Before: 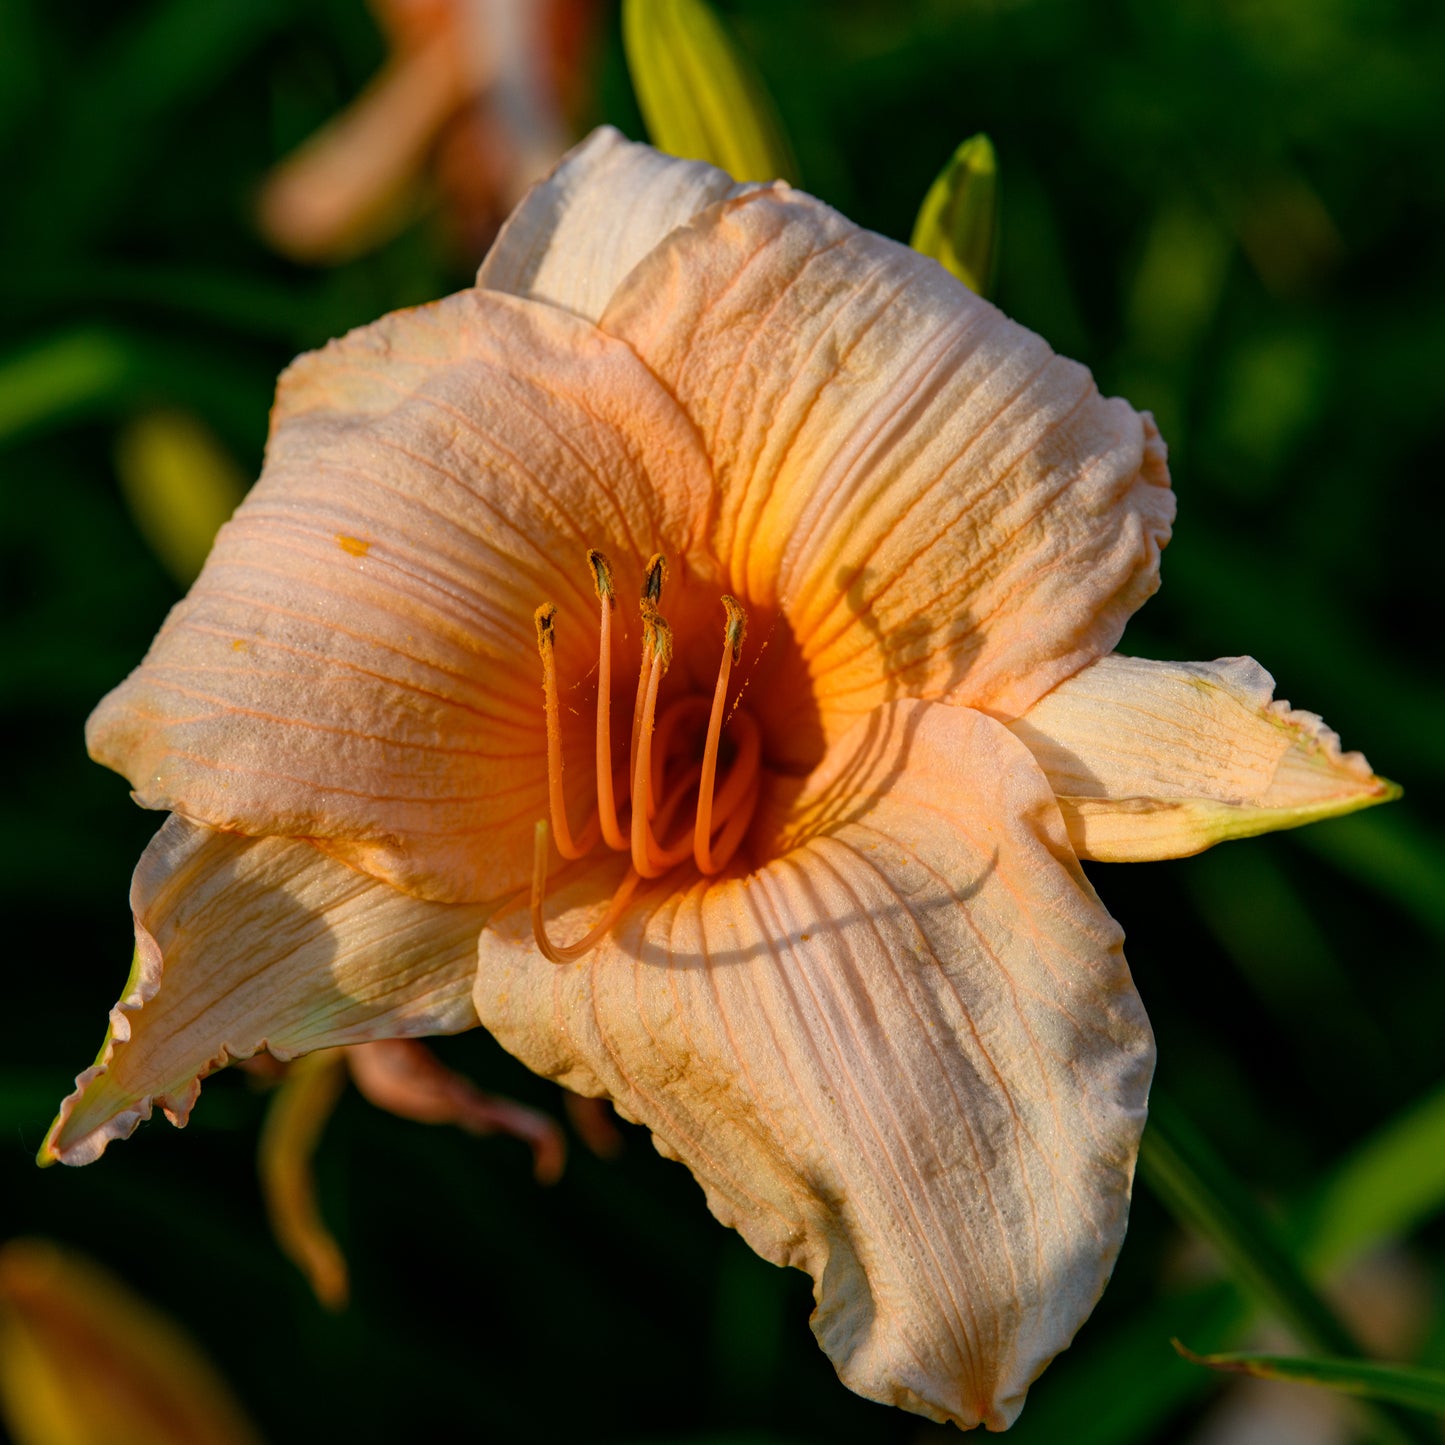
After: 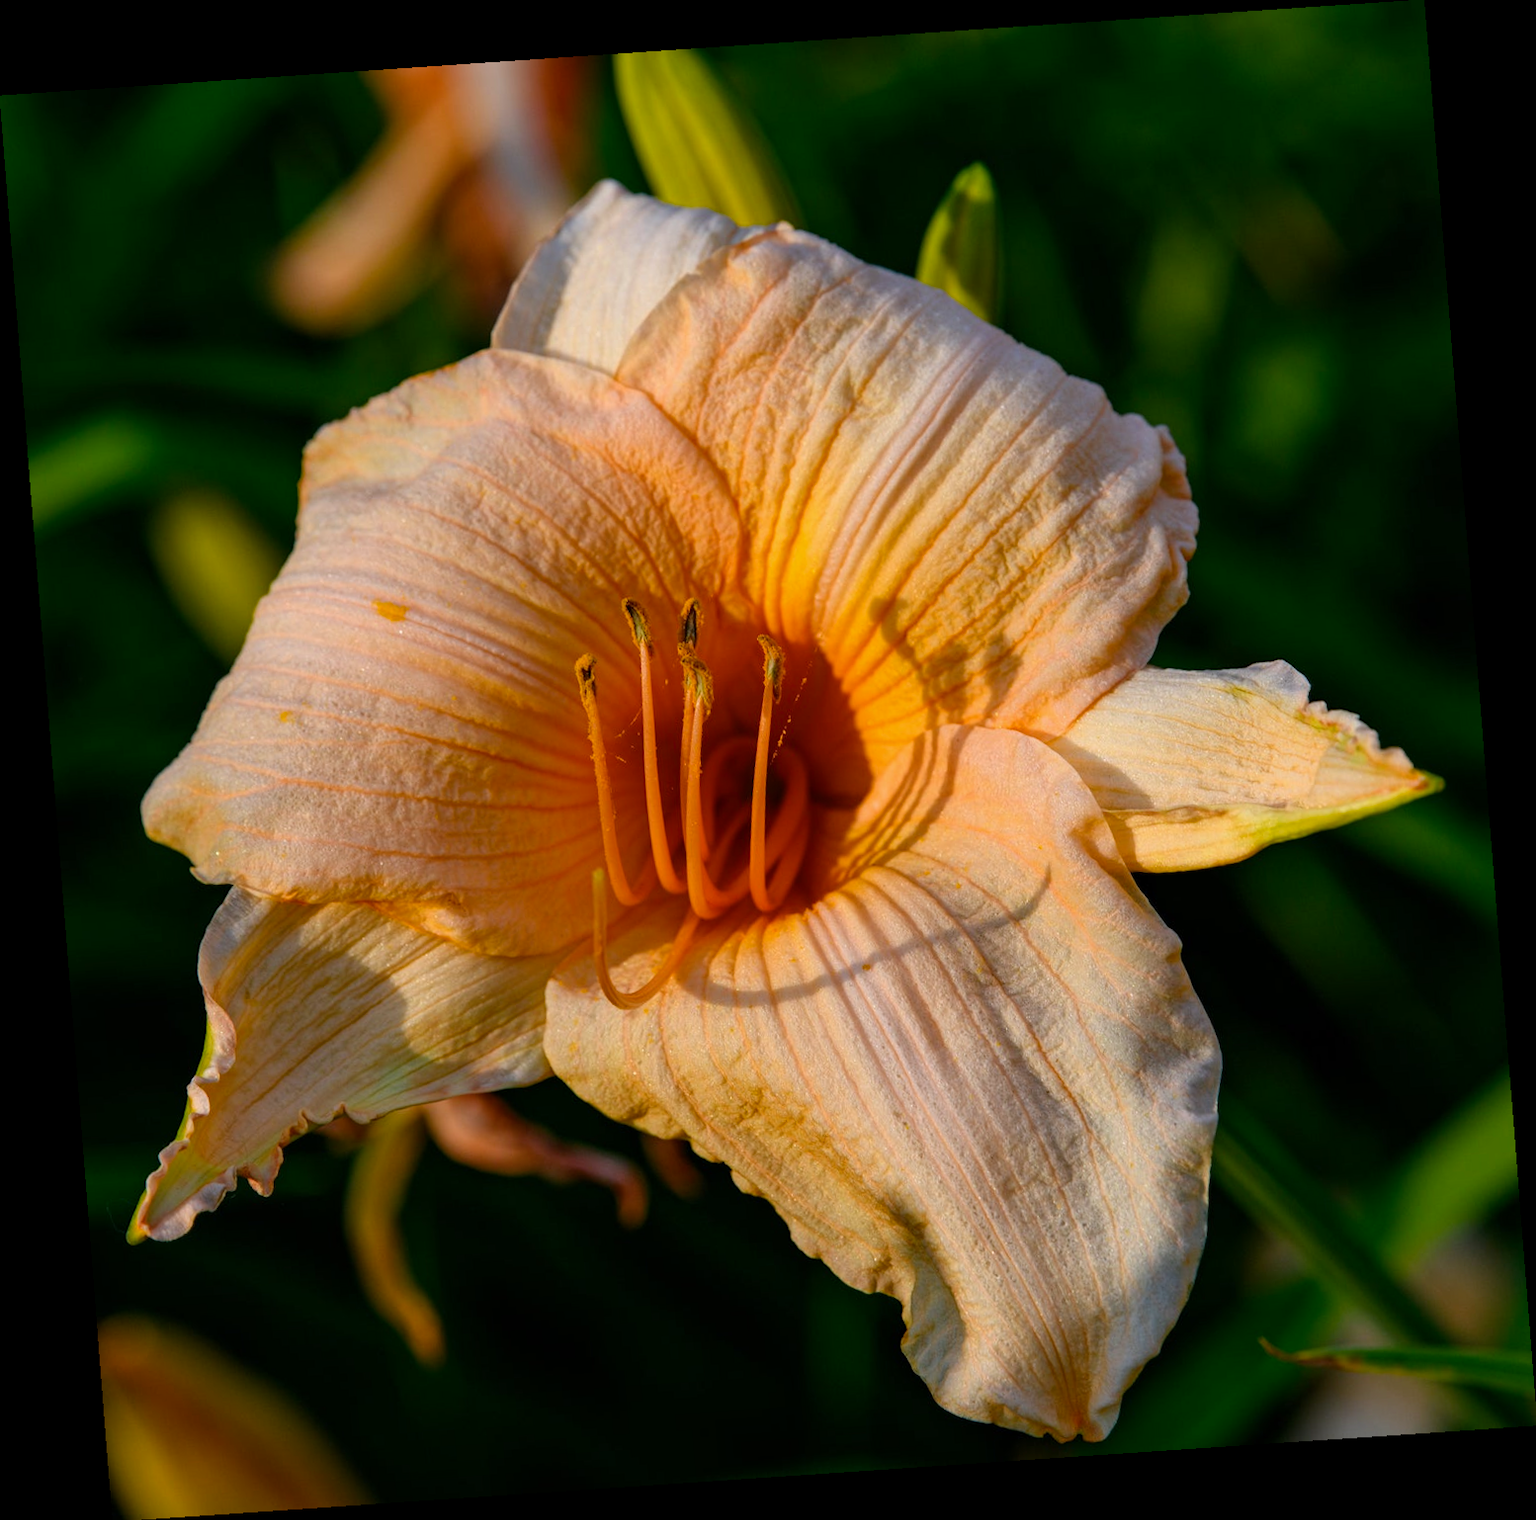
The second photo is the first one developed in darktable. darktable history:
color balance rgb: perceptual saturation grading › global saturation 10%, global vibrance 10%
white balance: red 0.974, blue 1.044
rotate and perspective: rotation -4.2°, shear 0.006, automatic cropping off
